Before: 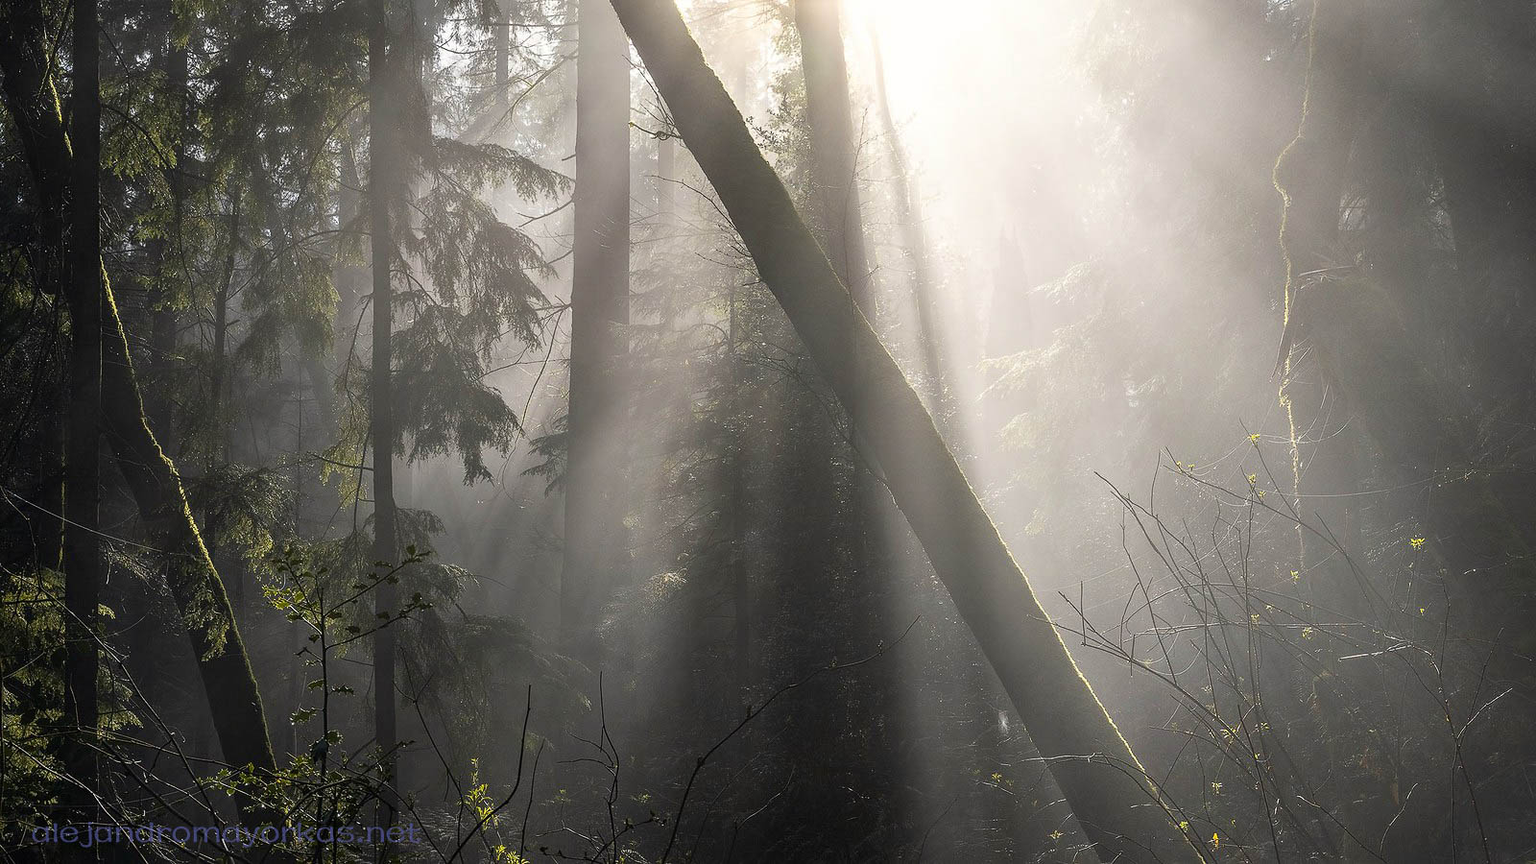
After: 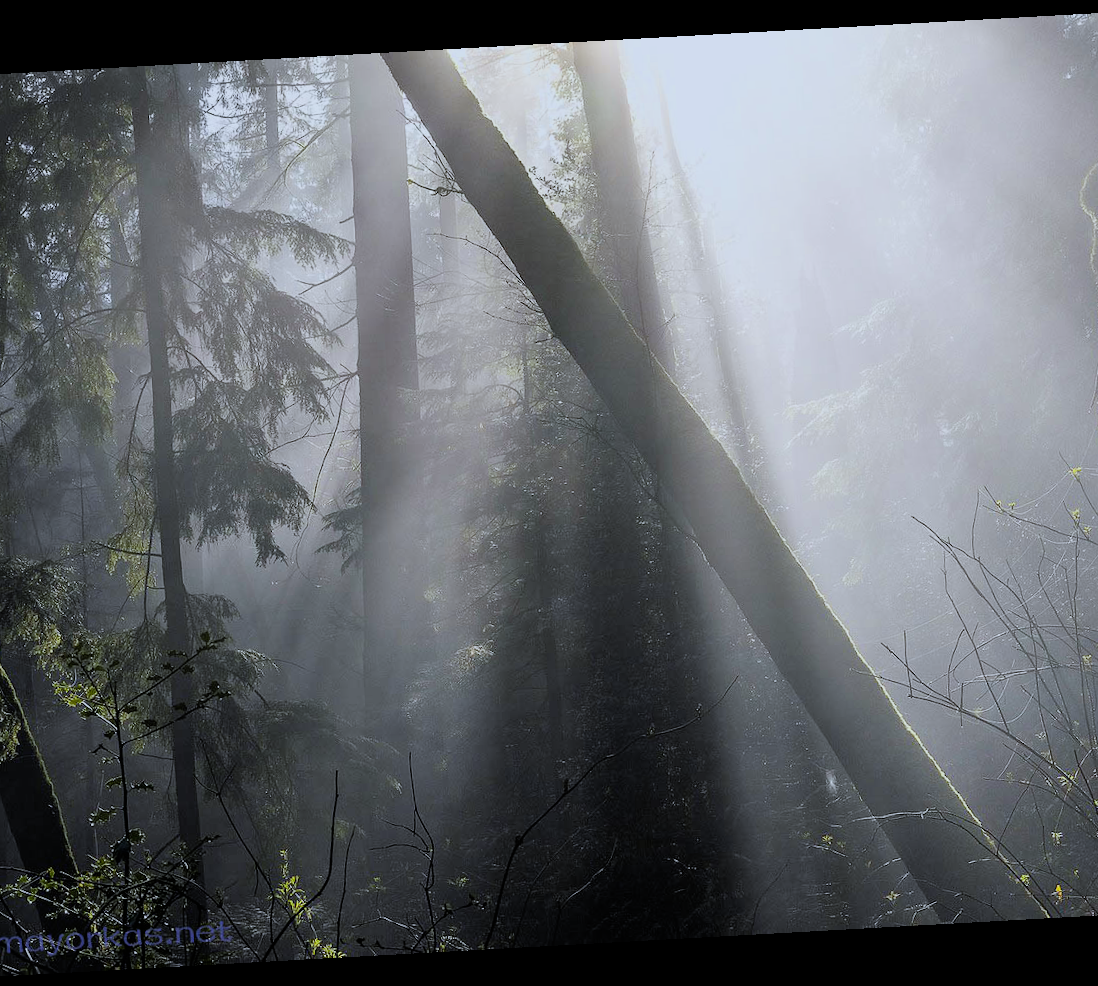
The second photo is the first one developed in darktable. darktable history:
crop and rotate: left 15.446%, right 17.836%
white balance: red 0.931, blue 1.11
rotate and perspective: rotation -3.18°, automatic cropping off
color balance: contrast 10%
filmic rgb: hardness 4.17, contrast 0.921
